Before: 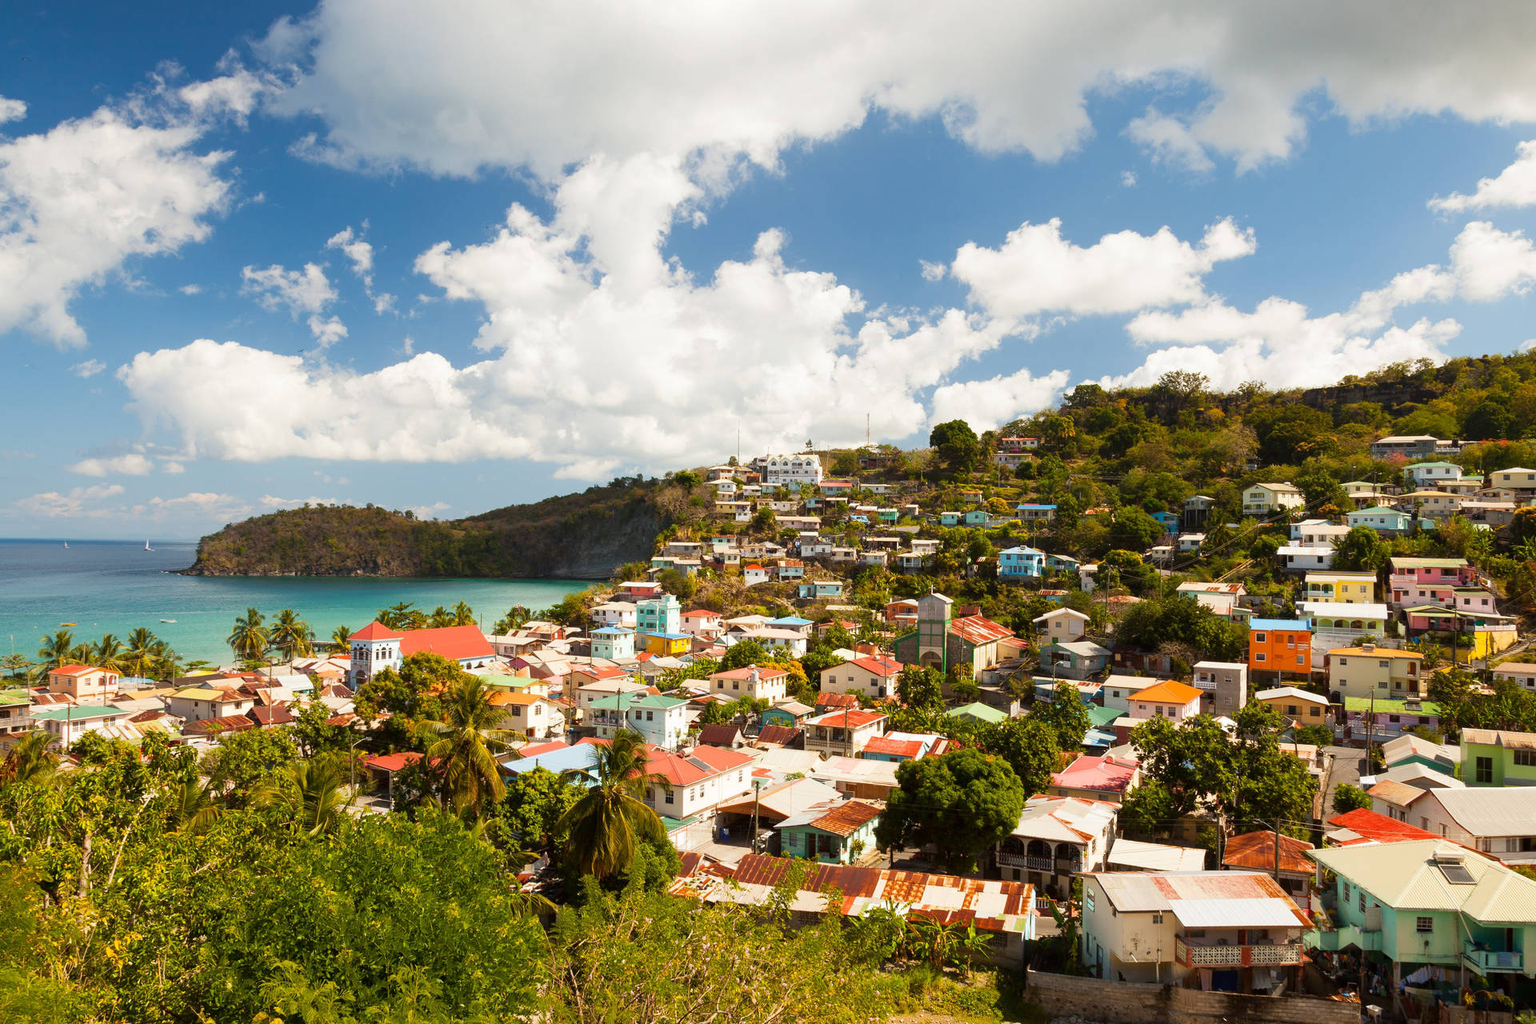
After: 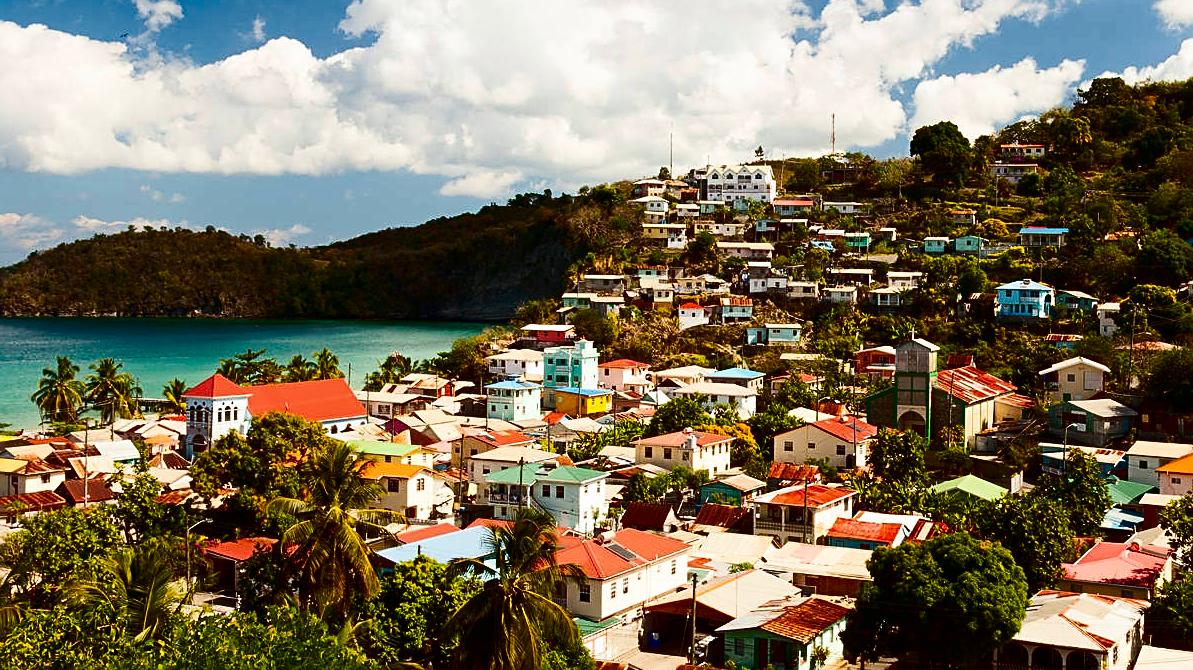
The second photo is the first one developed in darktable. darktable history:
haze removal: strength 0.277, distance 0.247, compatibility mode true, adaptive false
sharpen: on, module defaults
crop: left 13.15%, top 31.52%, right 24.712%, bottom 16.059%
contrast brightness saturation: contrast 0.241, brightness -0.239, saturation 0.137
